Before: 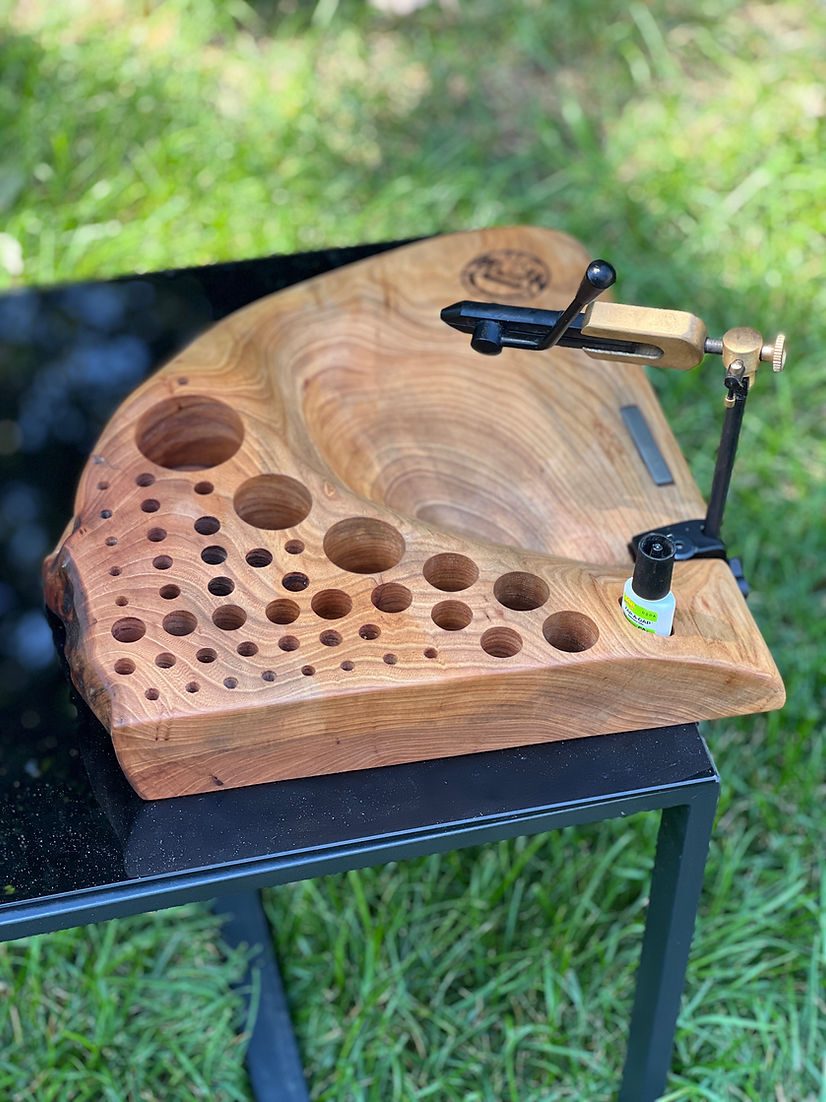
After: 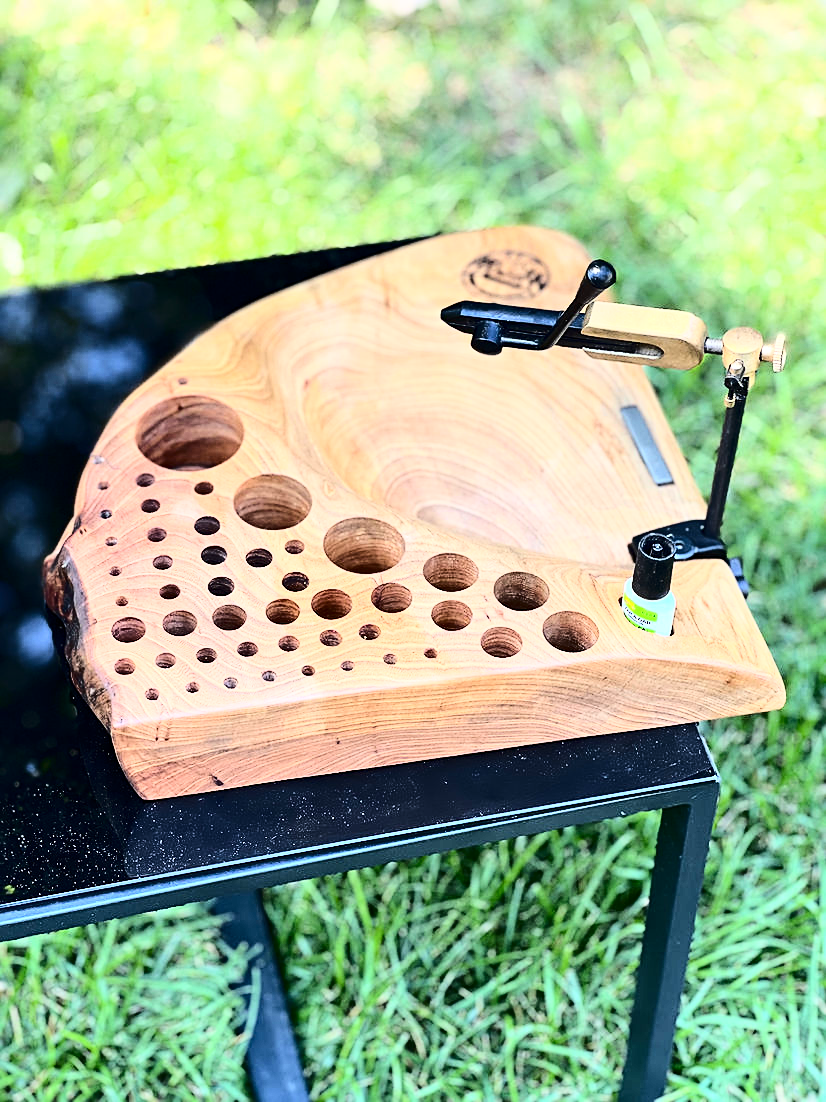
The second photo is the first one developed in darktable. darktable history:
sharpen: radius 2.492, amount 0.329
contrast brightness saturation: contrast 0.295
base curve: curves: ch0 [(0, 0) (0.032, 0.037) (0.105, 0.228) (0.435, 0.76) (0.856, 0.983) (1, 1)]
